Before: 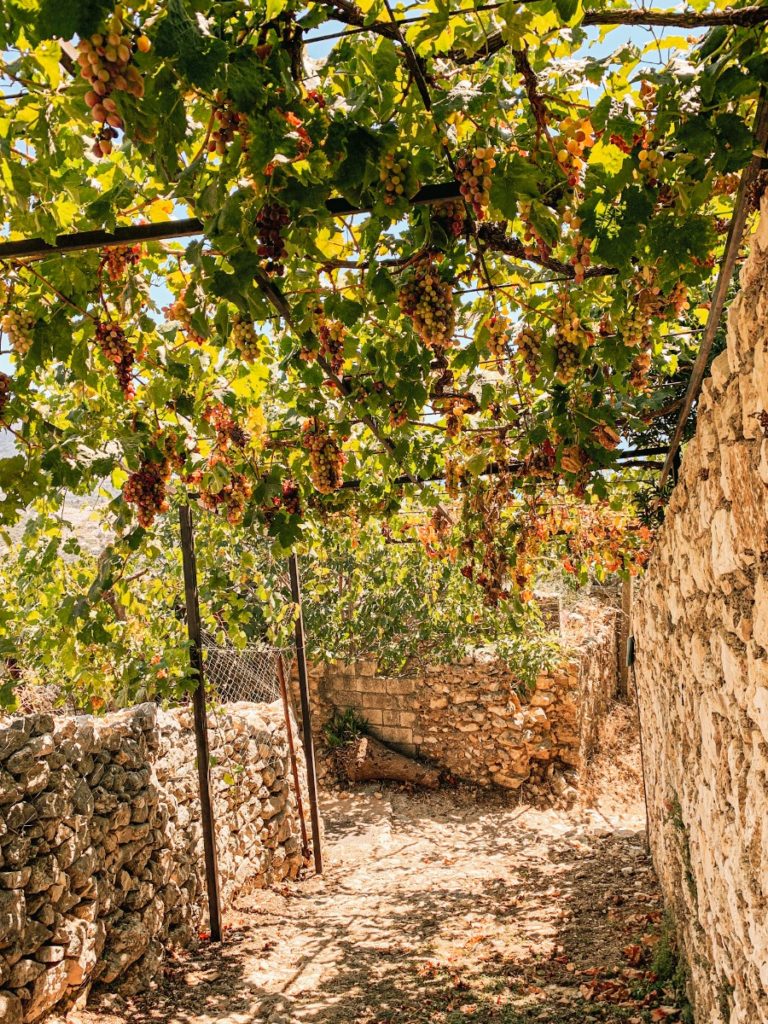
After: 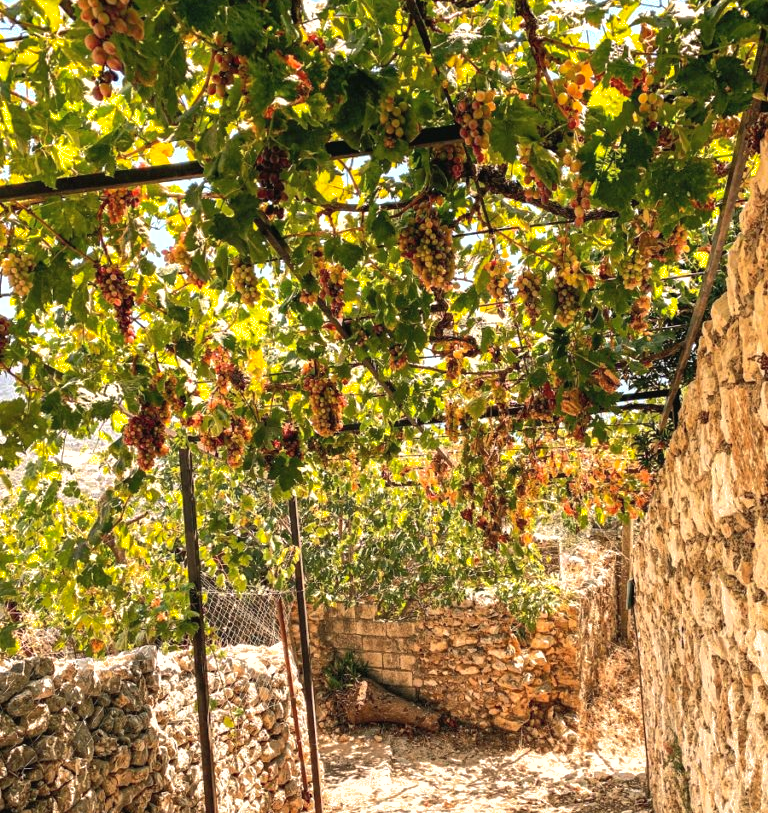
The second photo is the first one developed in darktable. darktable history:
exposure: black level correction -0.001, exposure 0.08 EV, compensate highlight preservation false
tone equalizer: -8 EV -0.39 EV, -7 EV -0.378 EV, -6 EV -0.304 EV, -5 EV -0.199 EV, -3 EV 0.189 EV, -2 EV 0.354 EV, -1 EV 0.411 EV, +0 EV 0.444 EV, edges refinement/feathering 500, mask exposure compensation -1.57 EV, preserve details no
crop and rotate: top 5.655%, bottom 14.922%
shadows and highlights: on, module defaults
